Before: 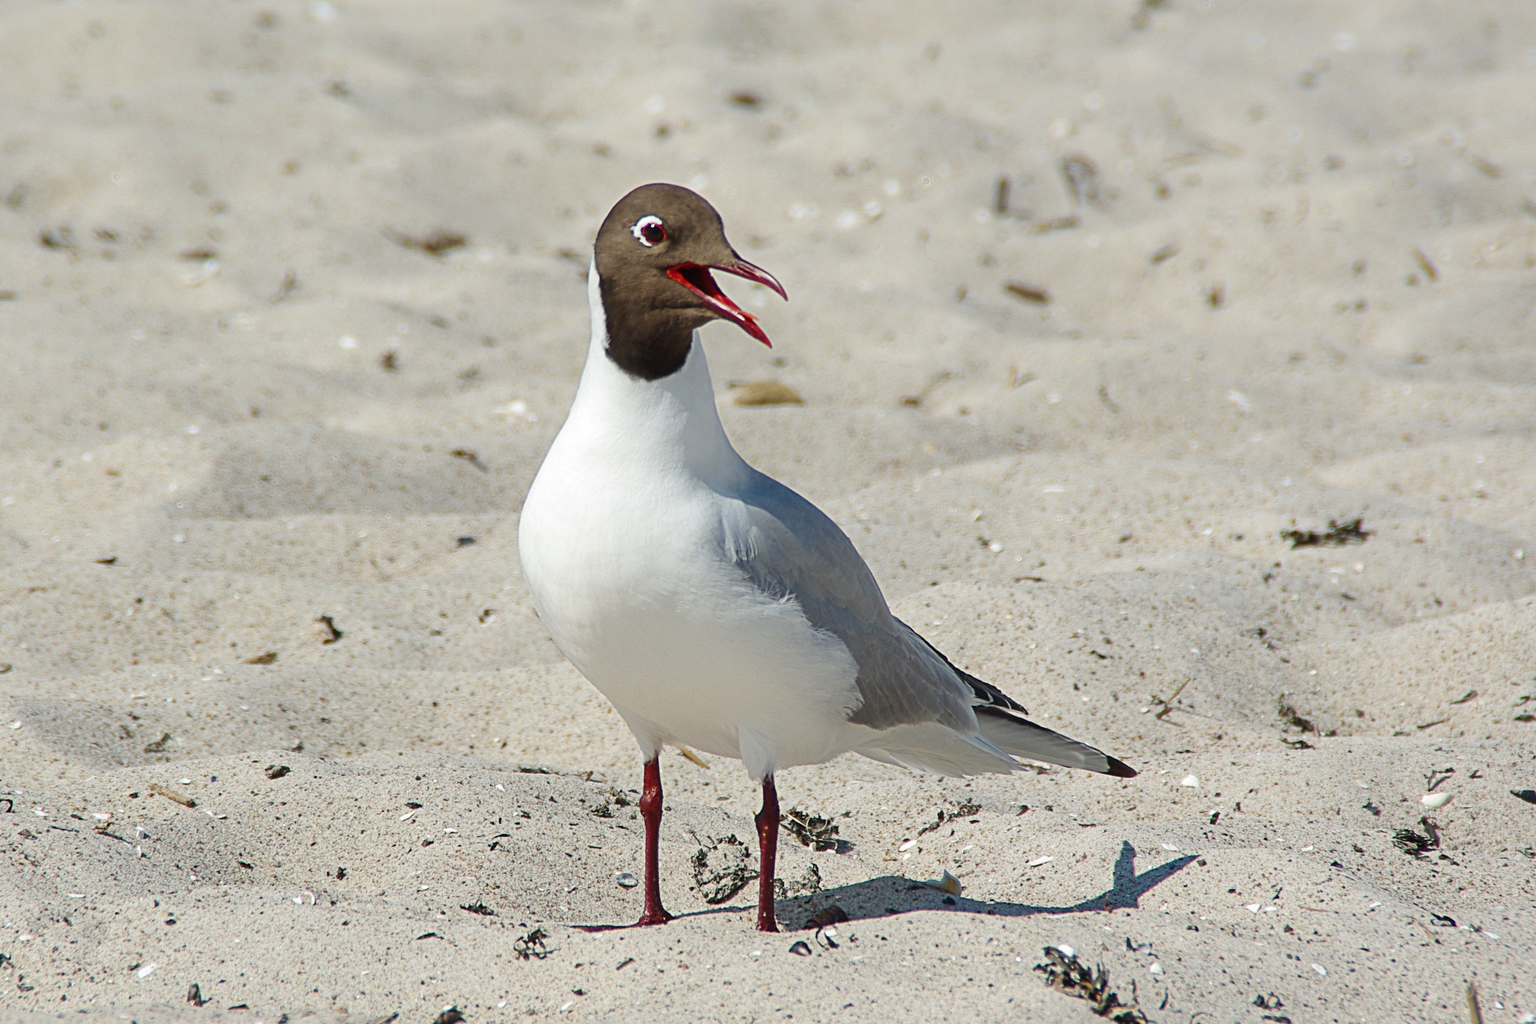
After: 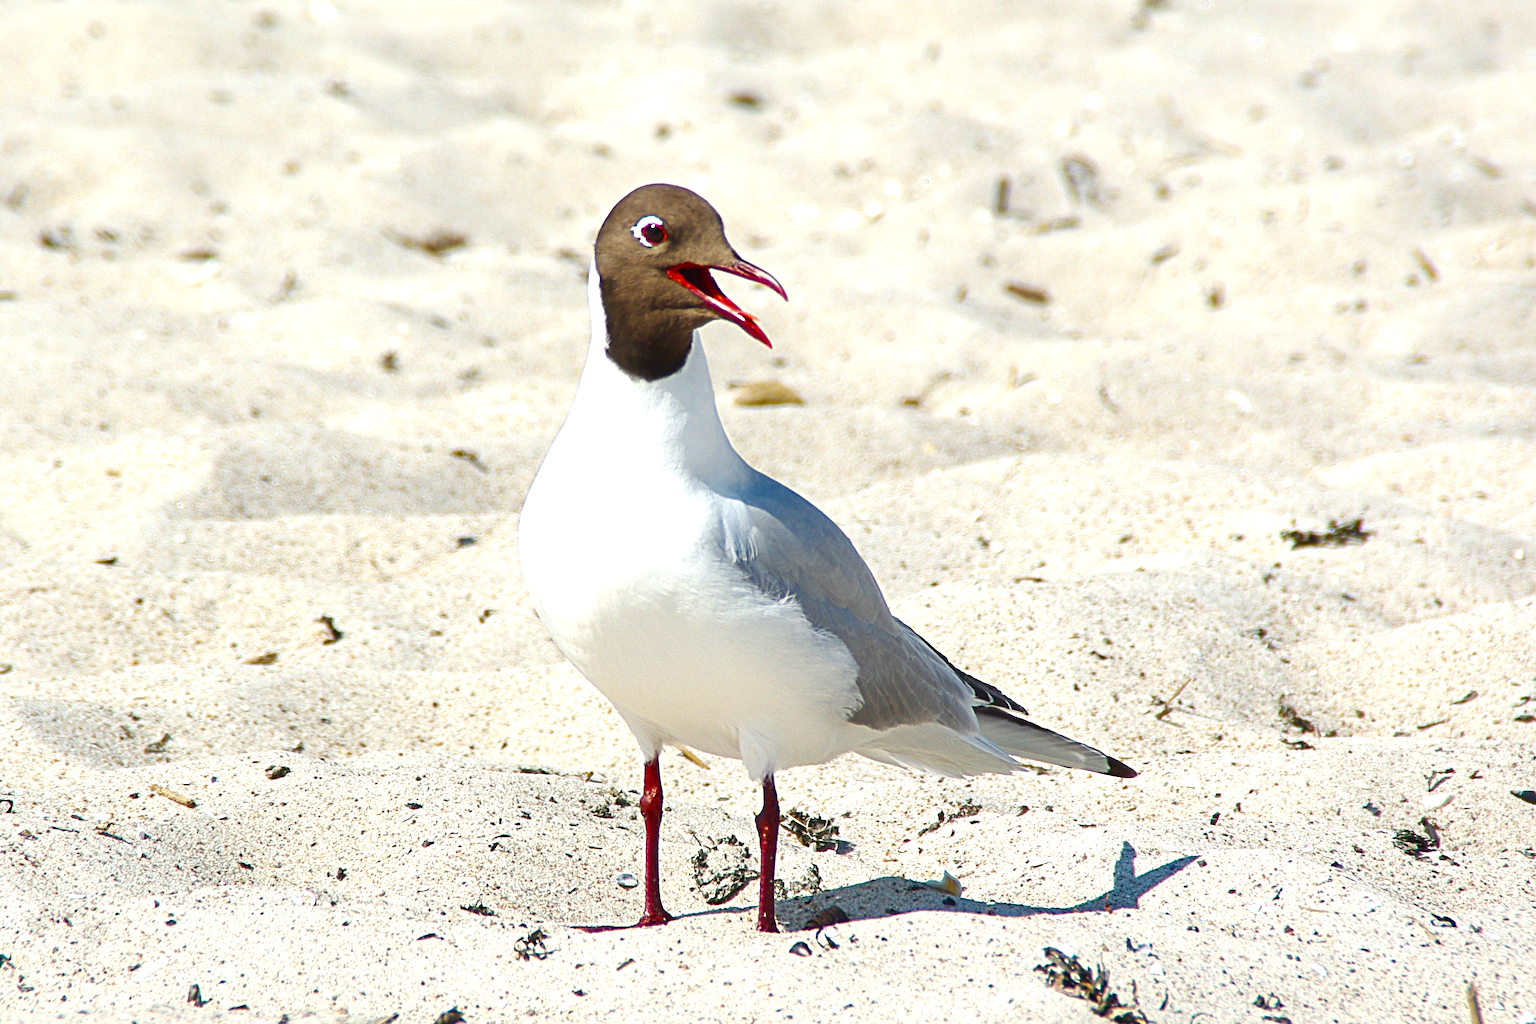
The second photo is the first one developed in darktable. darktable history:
color balance rgb: perceptual saturation grading › global saturation 20%, perceptual saturation grading › highlights -24.732%, perceptual saturation grading › shadows 24.63%, perceptual brilliance grading › global brilliance 24.452%, global vibrance 9.733%
